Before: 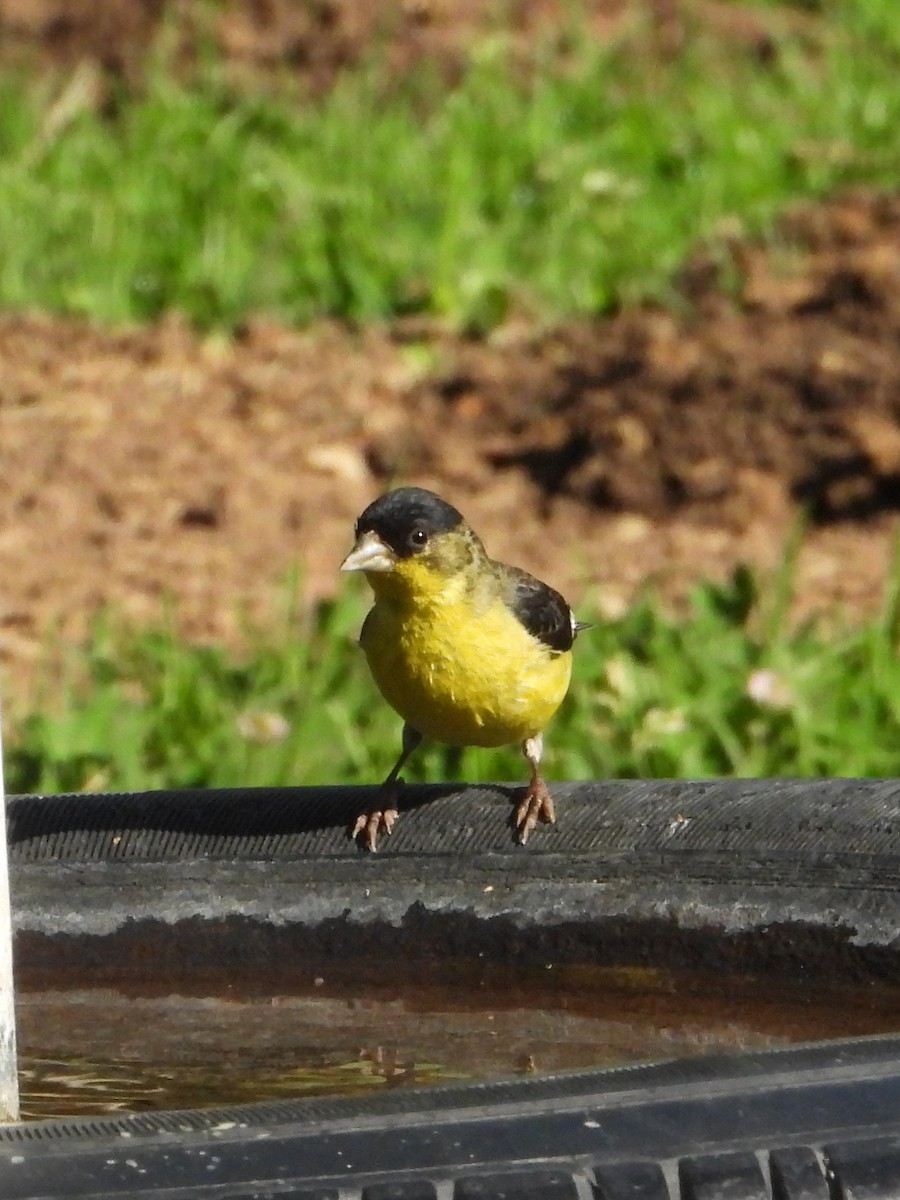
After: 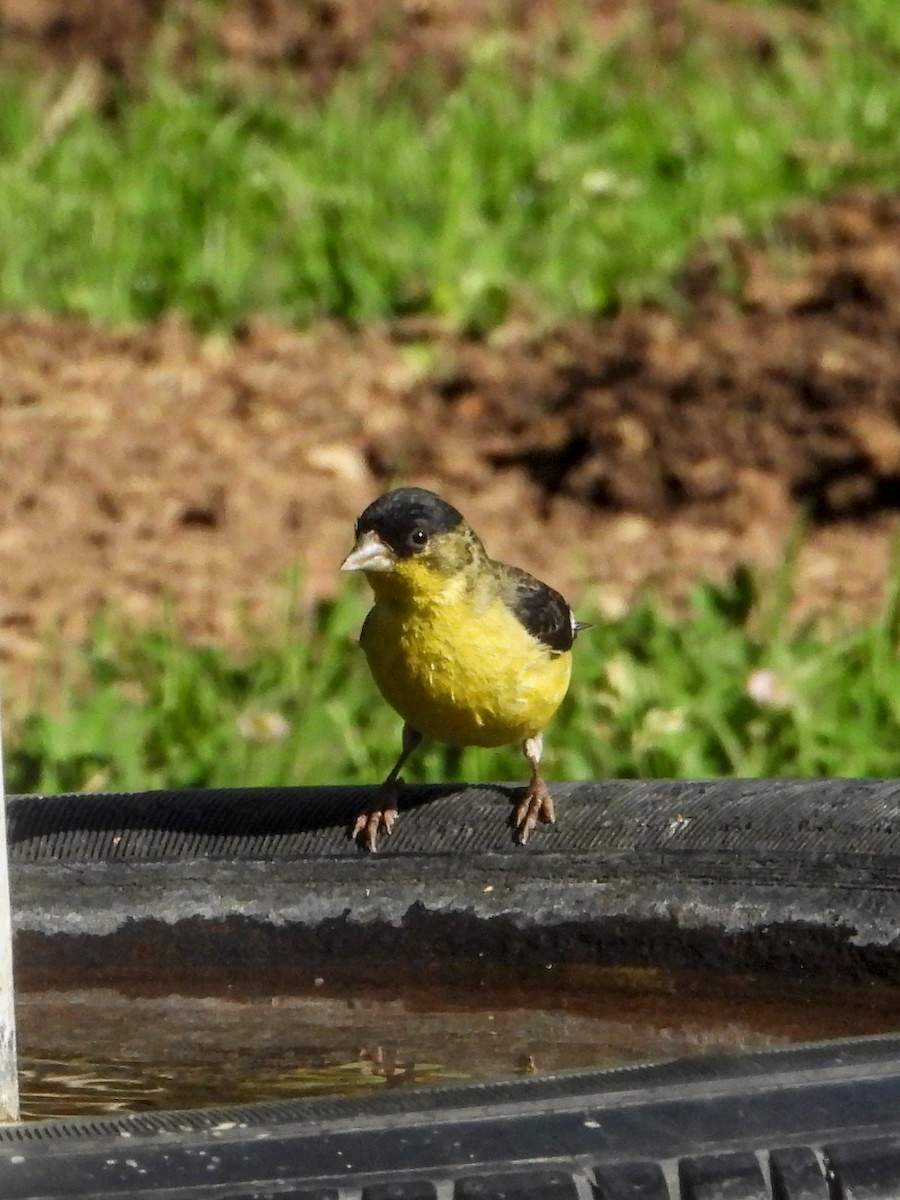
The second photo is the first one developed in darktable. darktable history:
exposure: exposure -0.168 EV, compensate highlight preservation false
local contrast: on, module defaults
